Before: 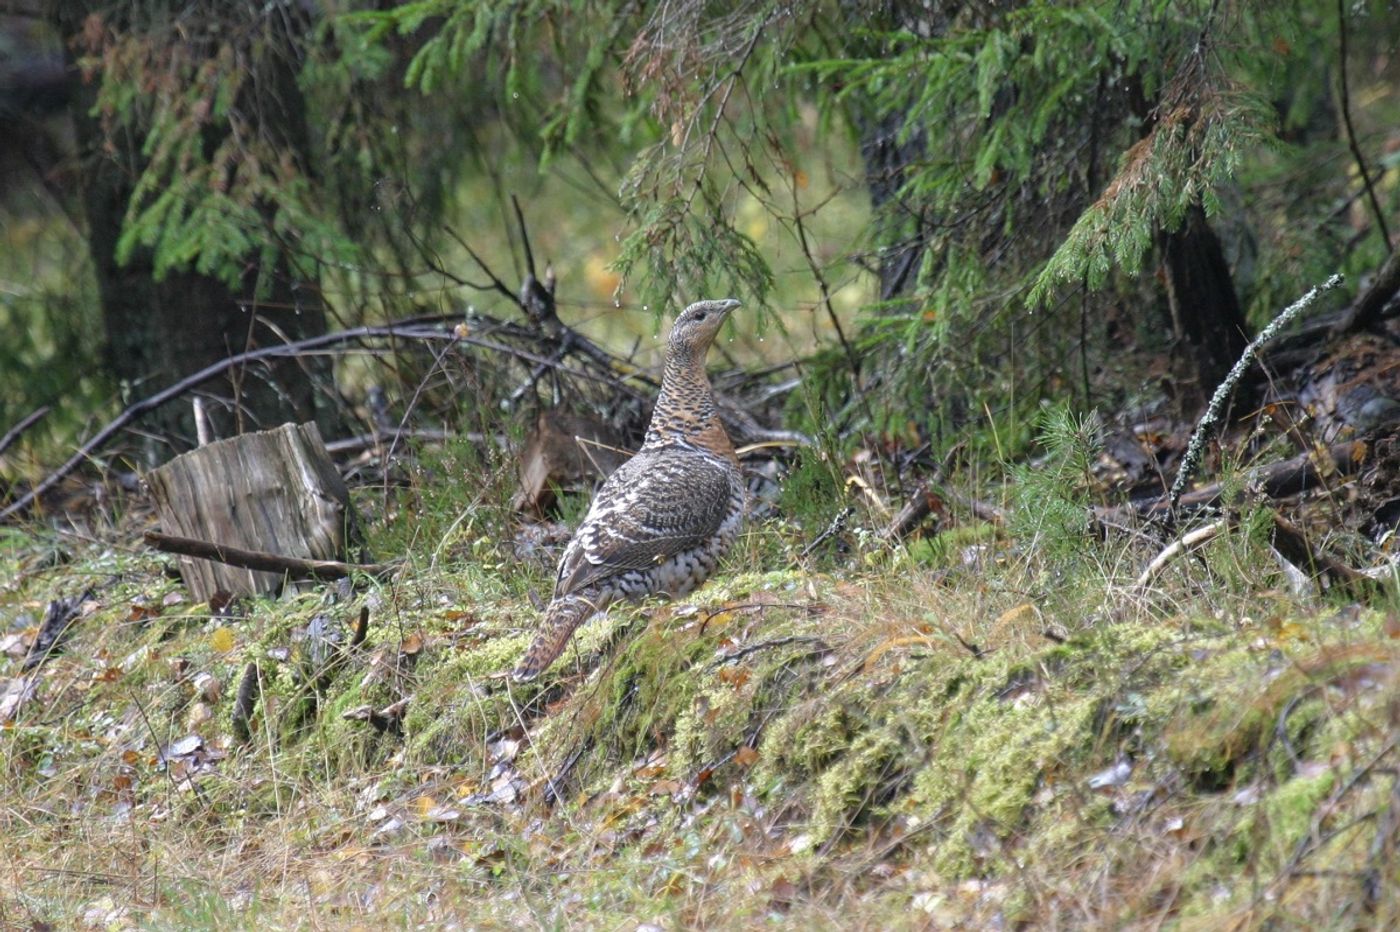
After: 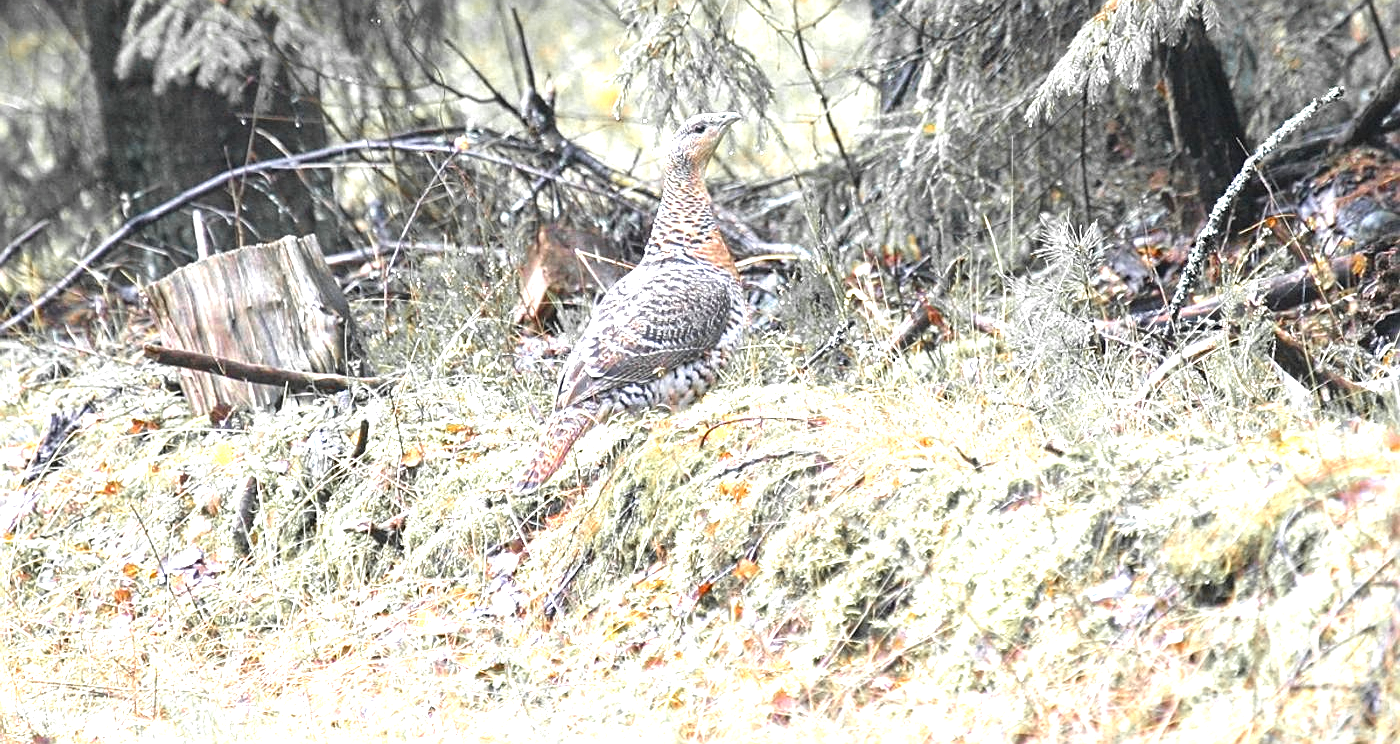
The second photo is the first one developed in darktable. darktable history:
sharpen: on, module defaults
color zones: curves: ch1 [(0, 0.679) (0.143, 0.647) (0.286, 0.261) (0.378, -0.011) (0.571, 0.396) (0.714, 0.399) (0.857, 0.406) (1, 0.679)]
local contrast: mode bilateral grid, contrast 16, coarseness 35, detail 104%, midtone range 0.2
exposure: black level correction 0, exposure 1.744 EV, compensate highlight preservation false
crop and rotate: top 20.091%
